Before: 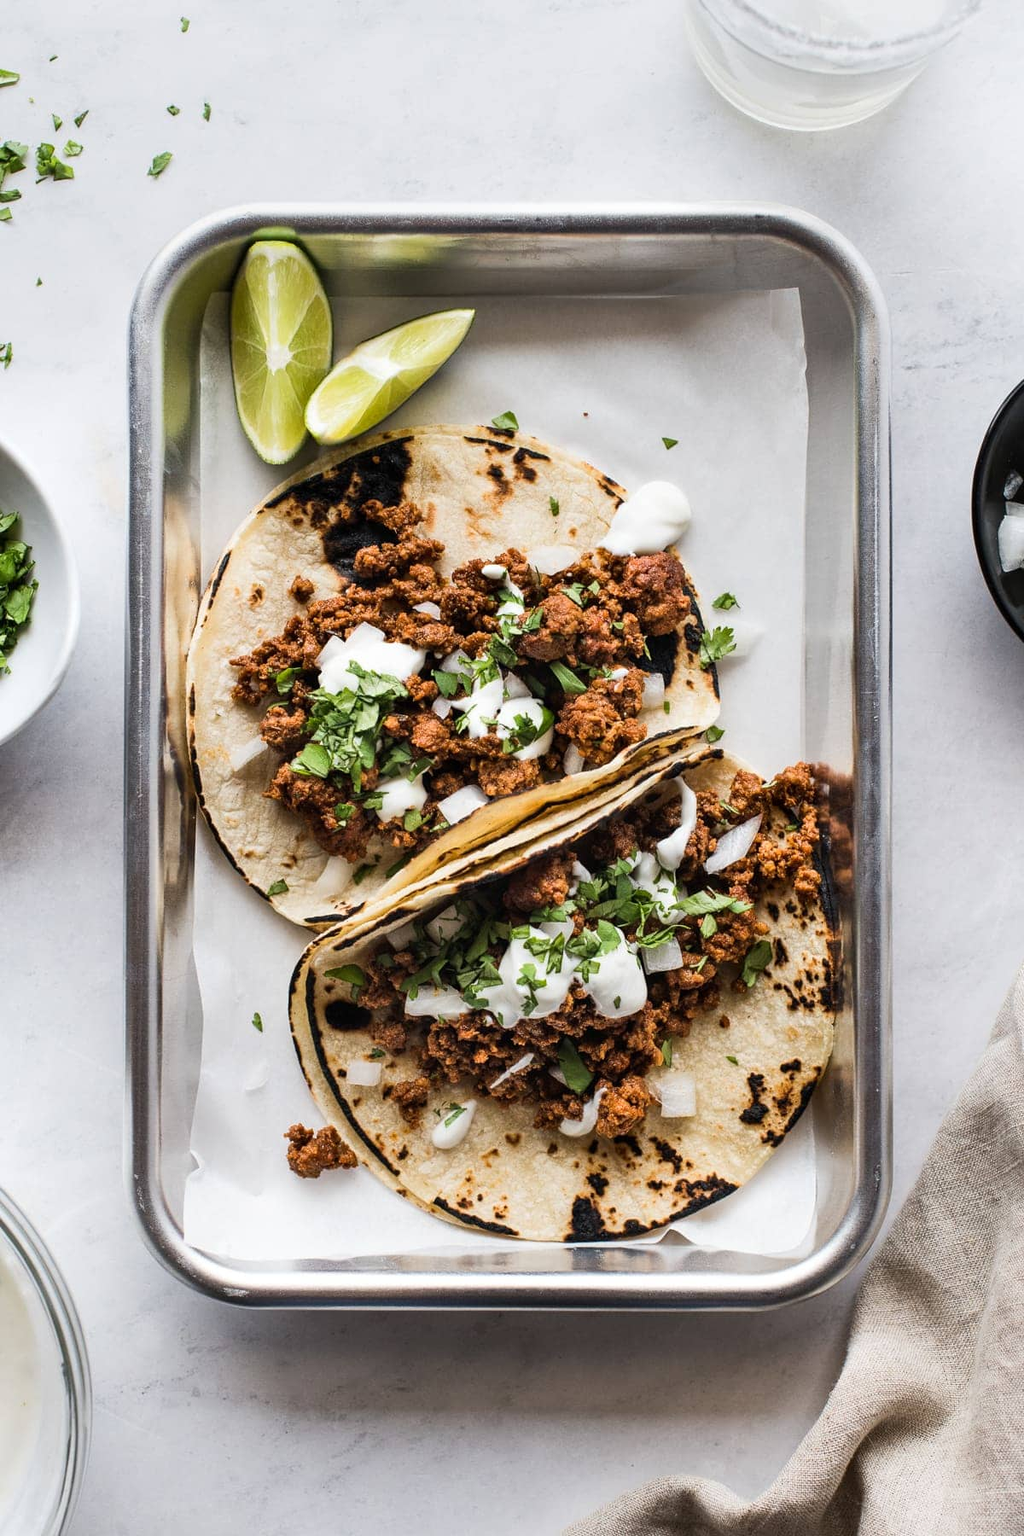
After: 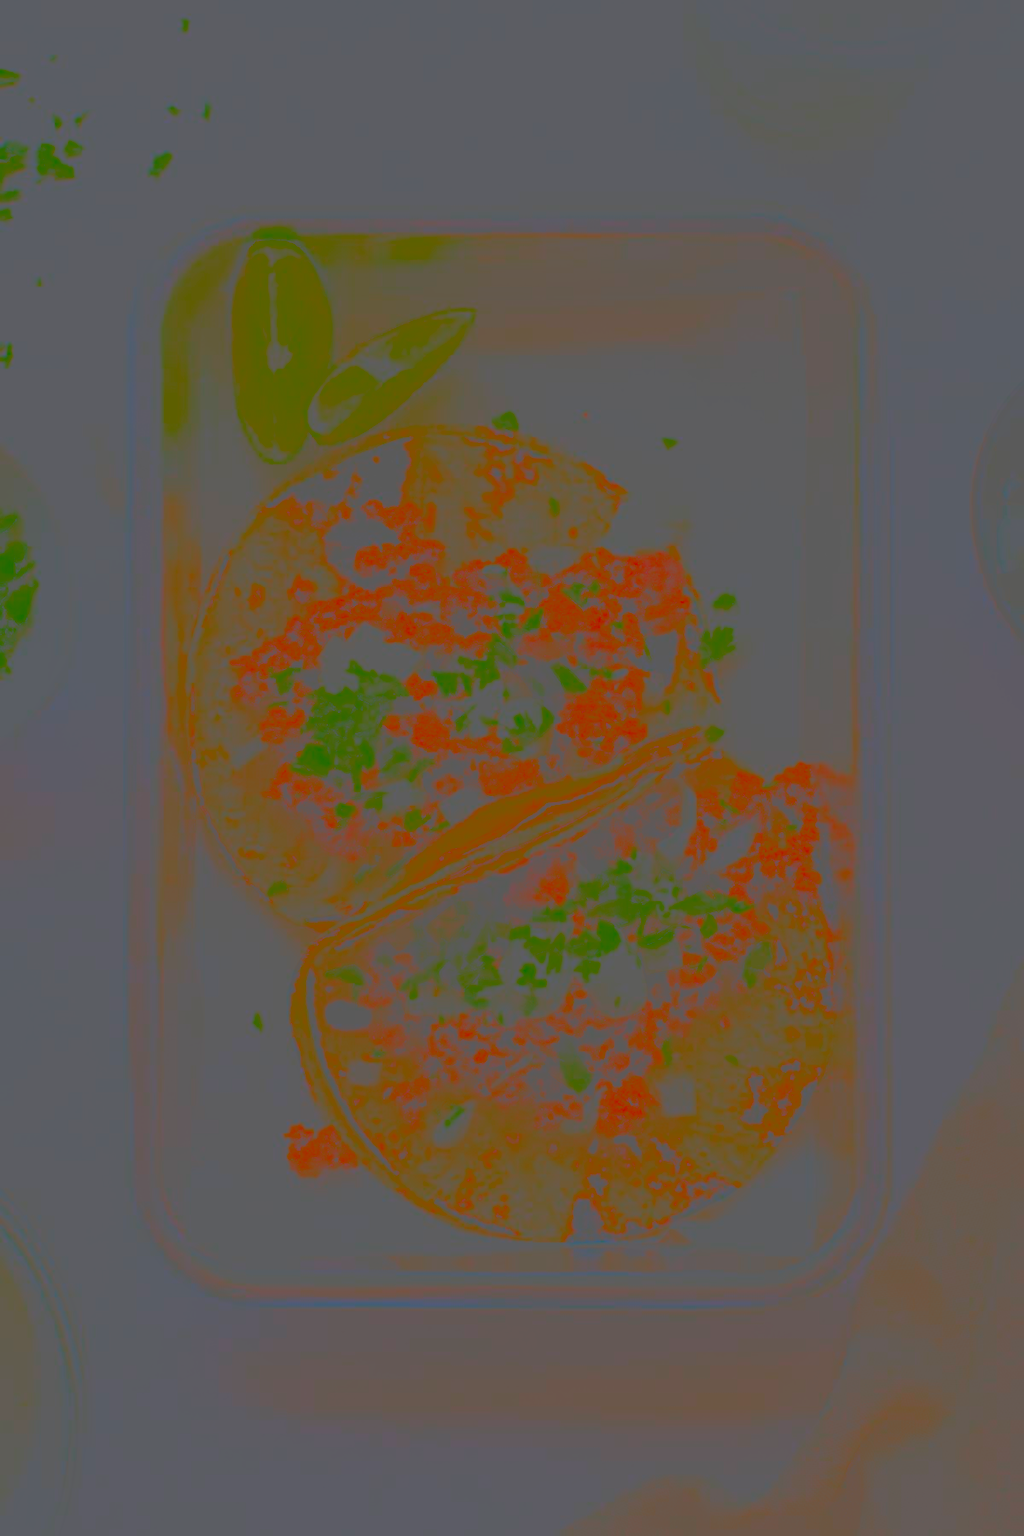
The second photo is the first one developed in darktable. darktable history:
contrast brightness saturation: contrast -0.984, brightness -0.178, saturation 0.736
exposure: black level correction 0, exposure -0.723 EV, compensate highlight preservation false
